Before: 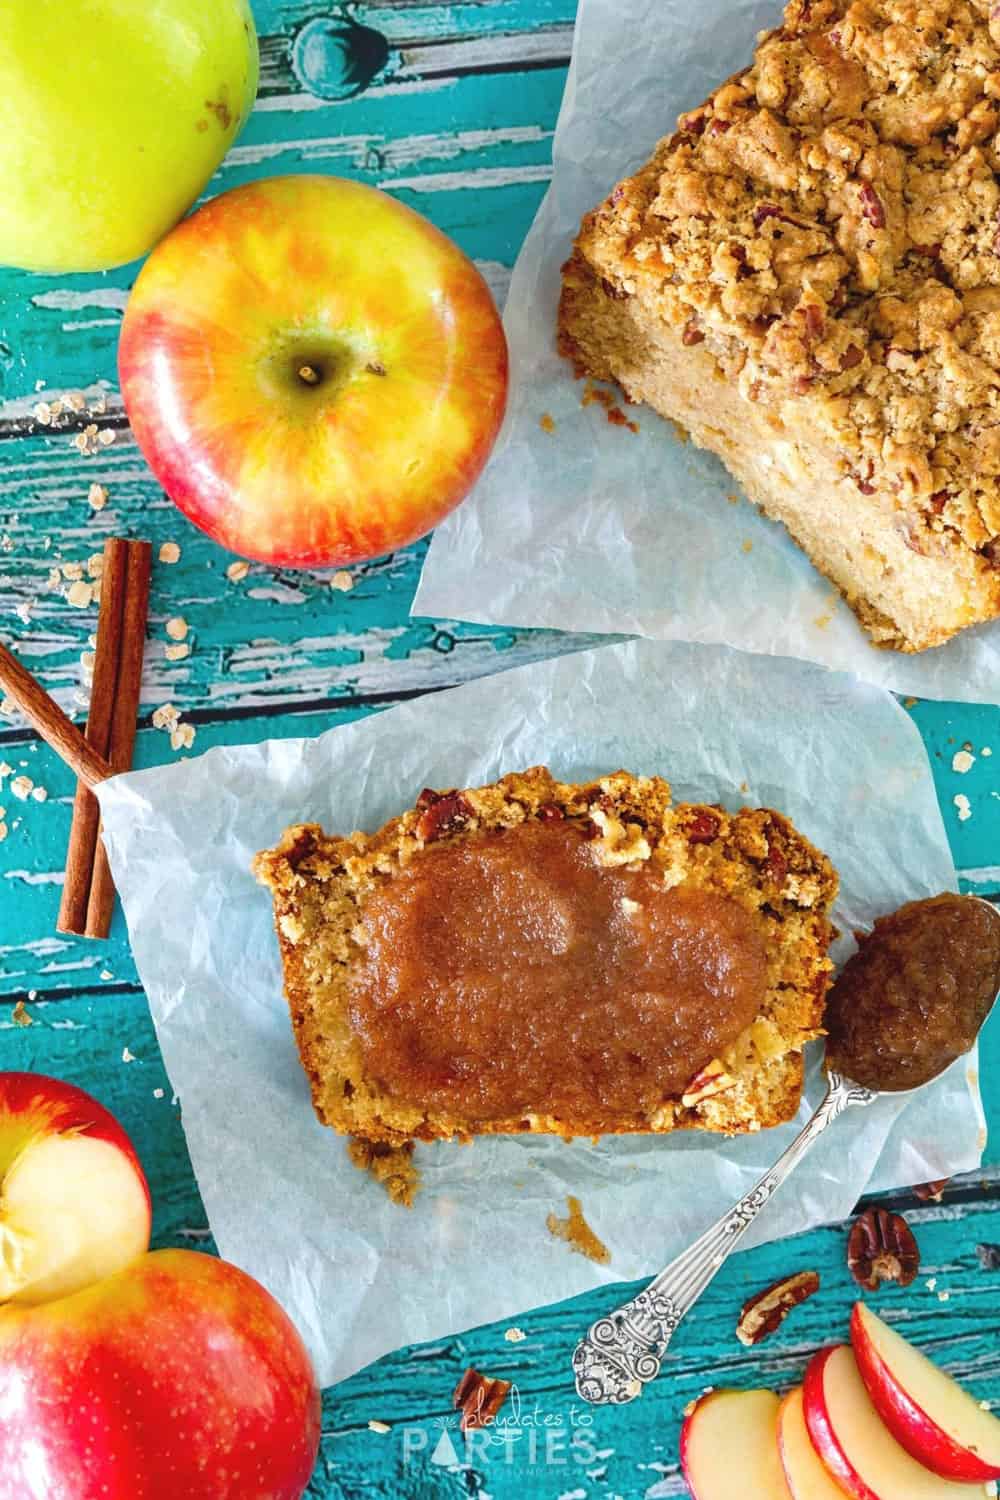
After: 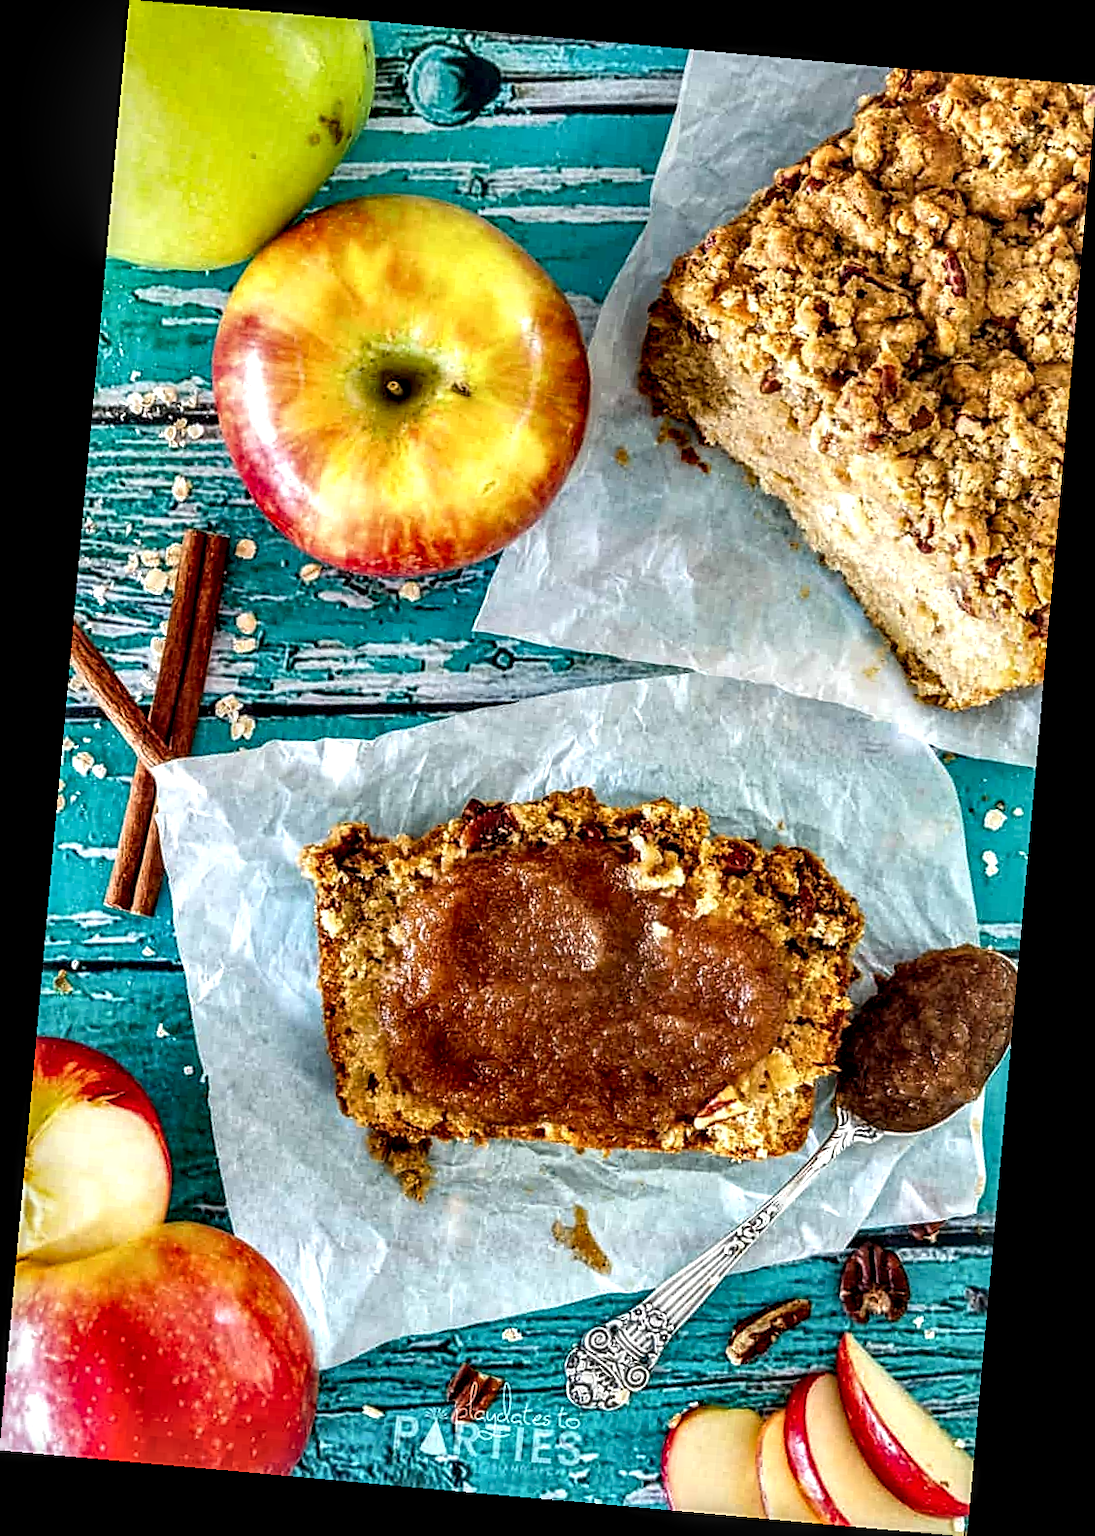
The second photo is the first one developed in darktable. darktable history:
local contrast: highlights 20%, detail 197%
sharpen: on, module defaults
rotate and perspective: rotation 5.12°, automatic cropping off
